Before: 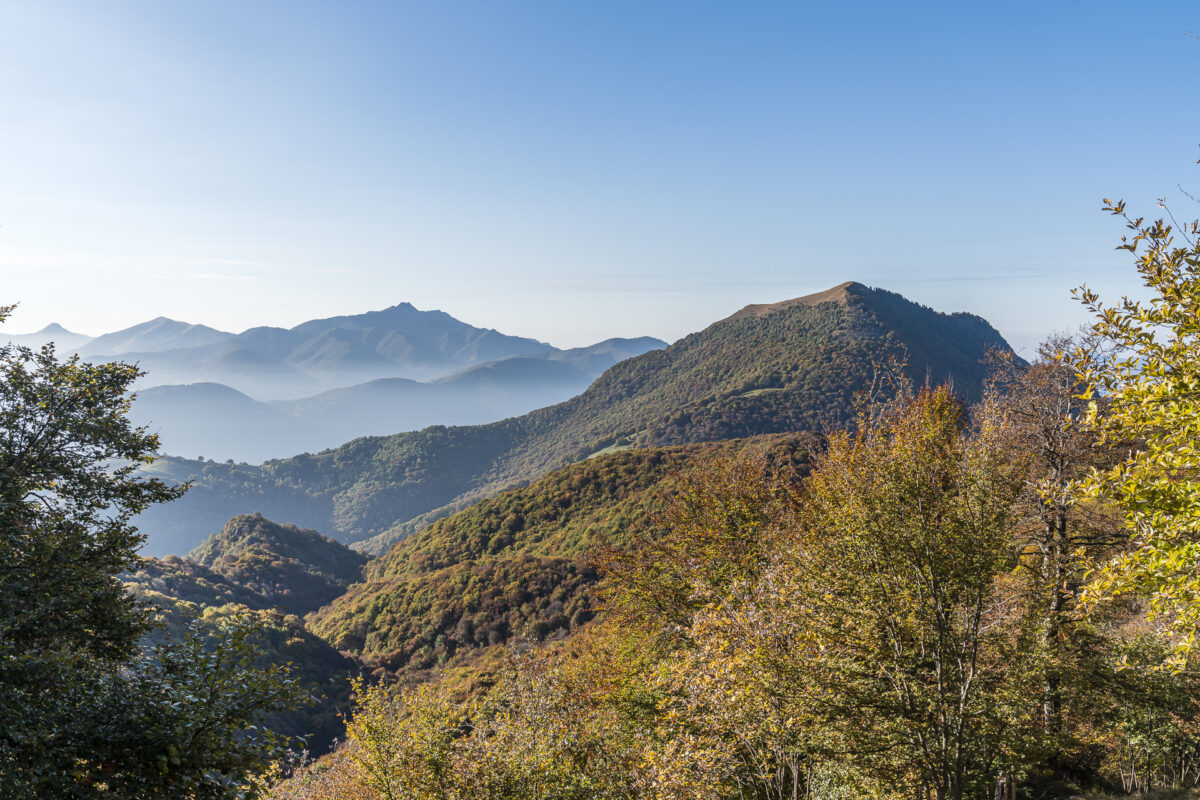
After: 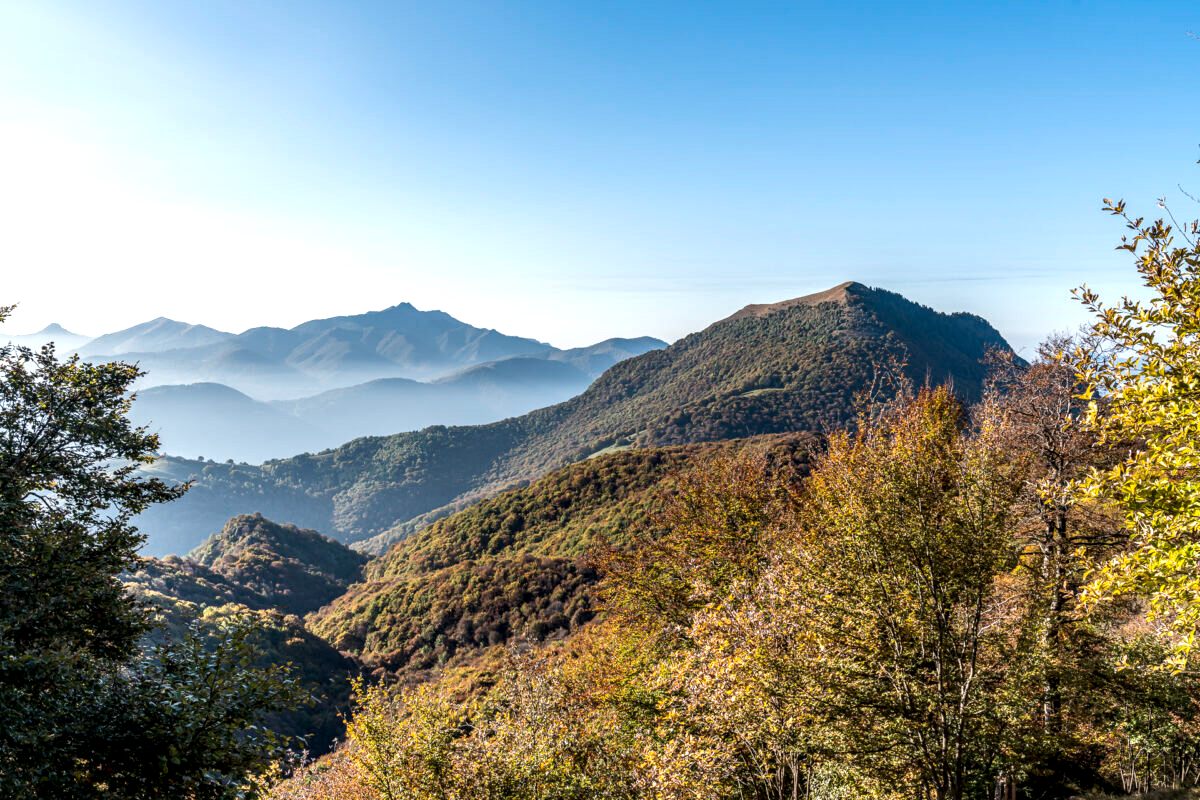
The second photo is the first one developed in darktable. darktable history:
tone equalizer: -8 EV -0.447 EV, -7 EV -0.389 EV, -6 EV -0.307 EV, -5 EV -0.203 EV, -3 EV 0.205 EV, -2 EV 0.314 EV, -1 EV 0.404 EV, +0 EV 0.414 EV, edges refinement/feathering 500, mask exposure compensation -1.57 EV, preserve details guided filter
local contrast: highlights 27%, shadows 77%, midtone range 0.748
